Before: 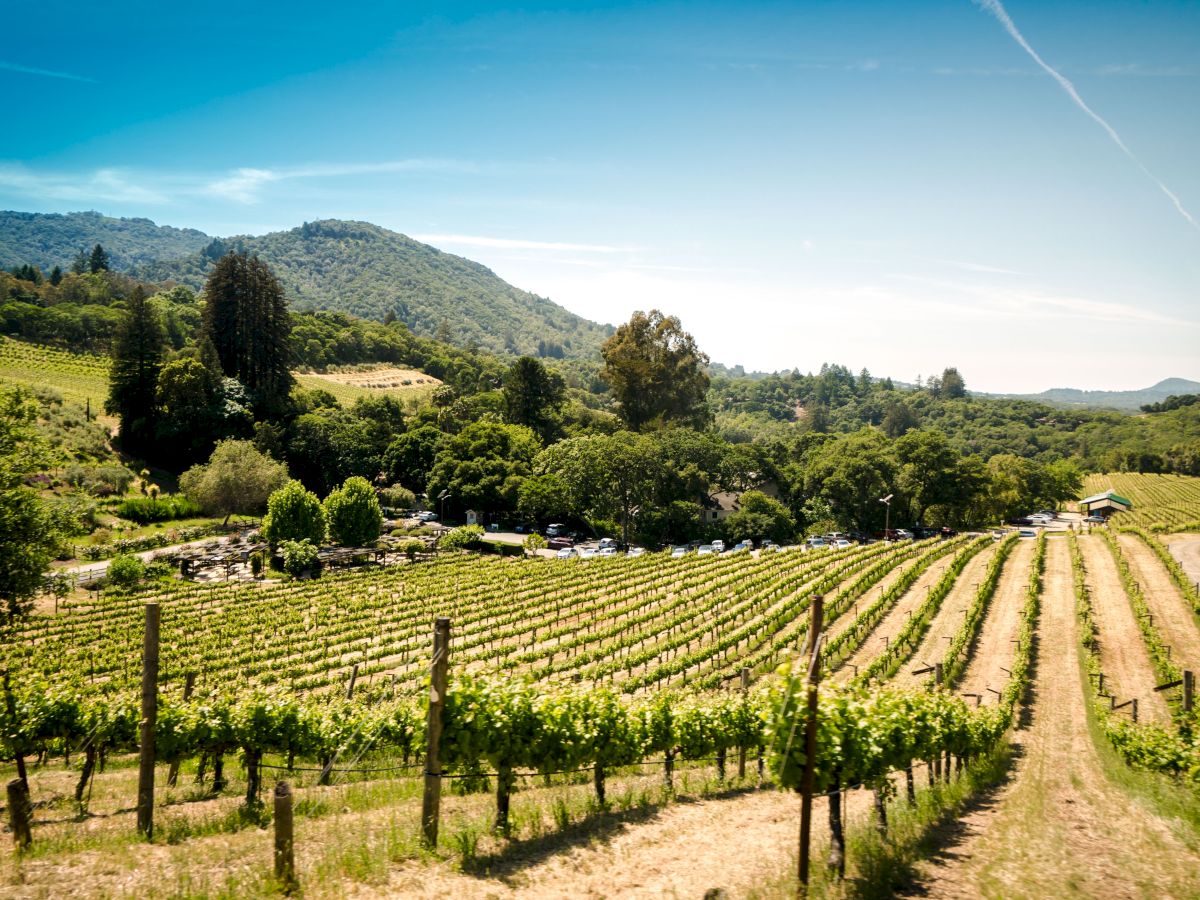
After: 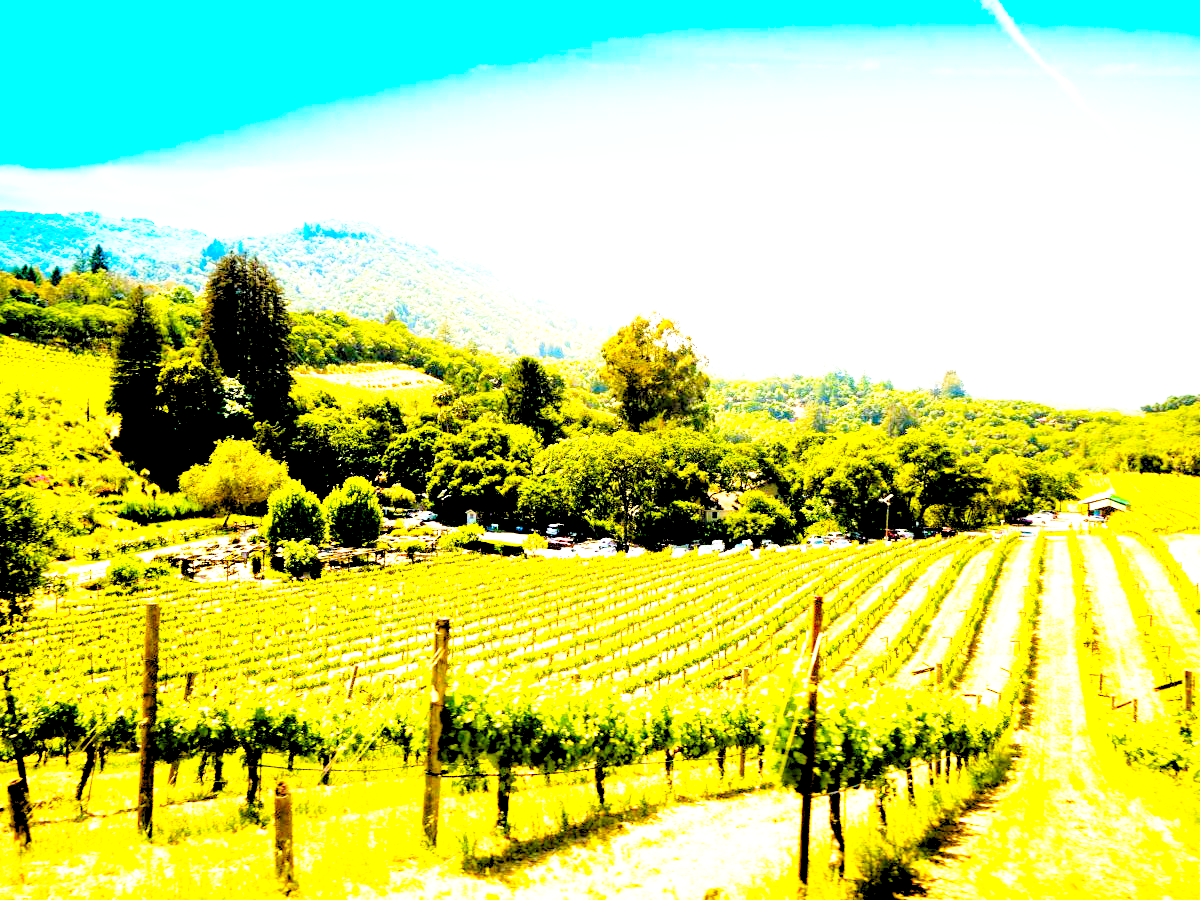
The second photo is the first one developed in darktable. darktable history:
base curve: curves: ch0 [(0, 0) (0.012, 0.01) (0.073, 0.168) (0.31, 0.711) (0.645, 0.957) (1, 1)], preserve colors none
color balance rgb: shadows lift › hue 85.09°, power › luminance -3.836%, power › chroma 0.532%, power › hue 42.81°, highlights gain › chroma 0.136%, highlights gain › hue 331.85°, linear chroma grading › global chroma 24.527%, perceptual saturation grading › global saturation 19.293%, perceptual brilliance grading › global brilliance 17.914%, global vibrance 39.395%
levels: levels [0.093, 0.434, 0.988]
tone equalizer: -8 EV -0.725 EV, -7 EV -0.684 EV, -6 EV -0.571 EV, -5 EV -0.374 EV, -3 EV 0.37 EV, -2 EV 0.6 EV, -1 EV 0.699 EV, +0 EV 0.729 EV
